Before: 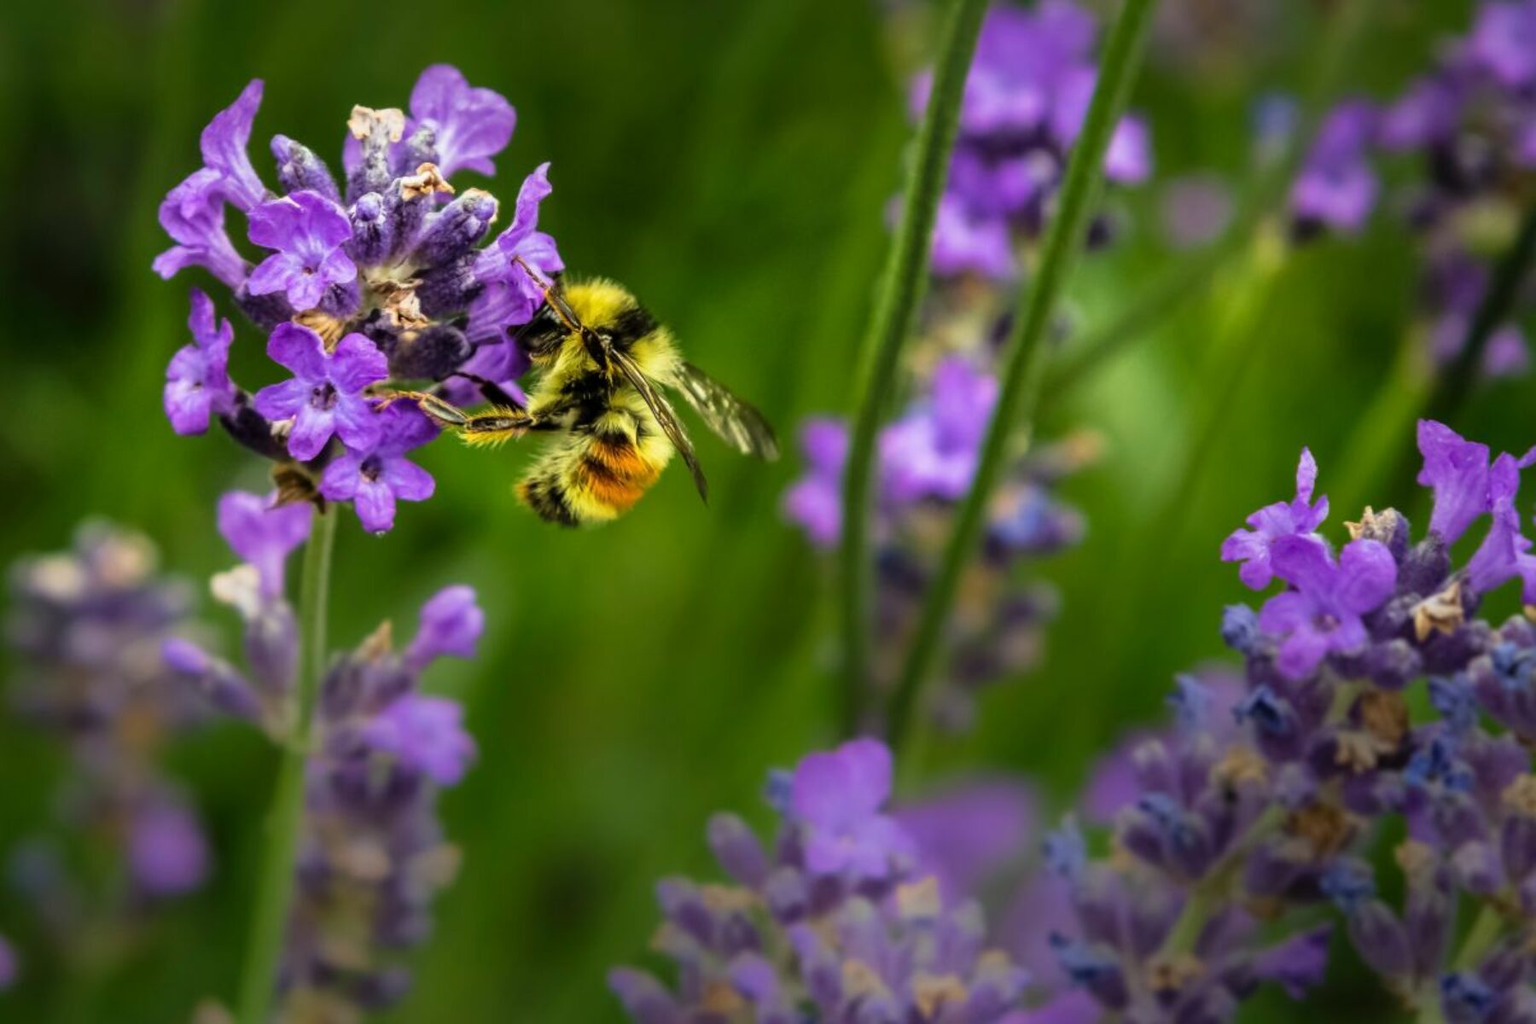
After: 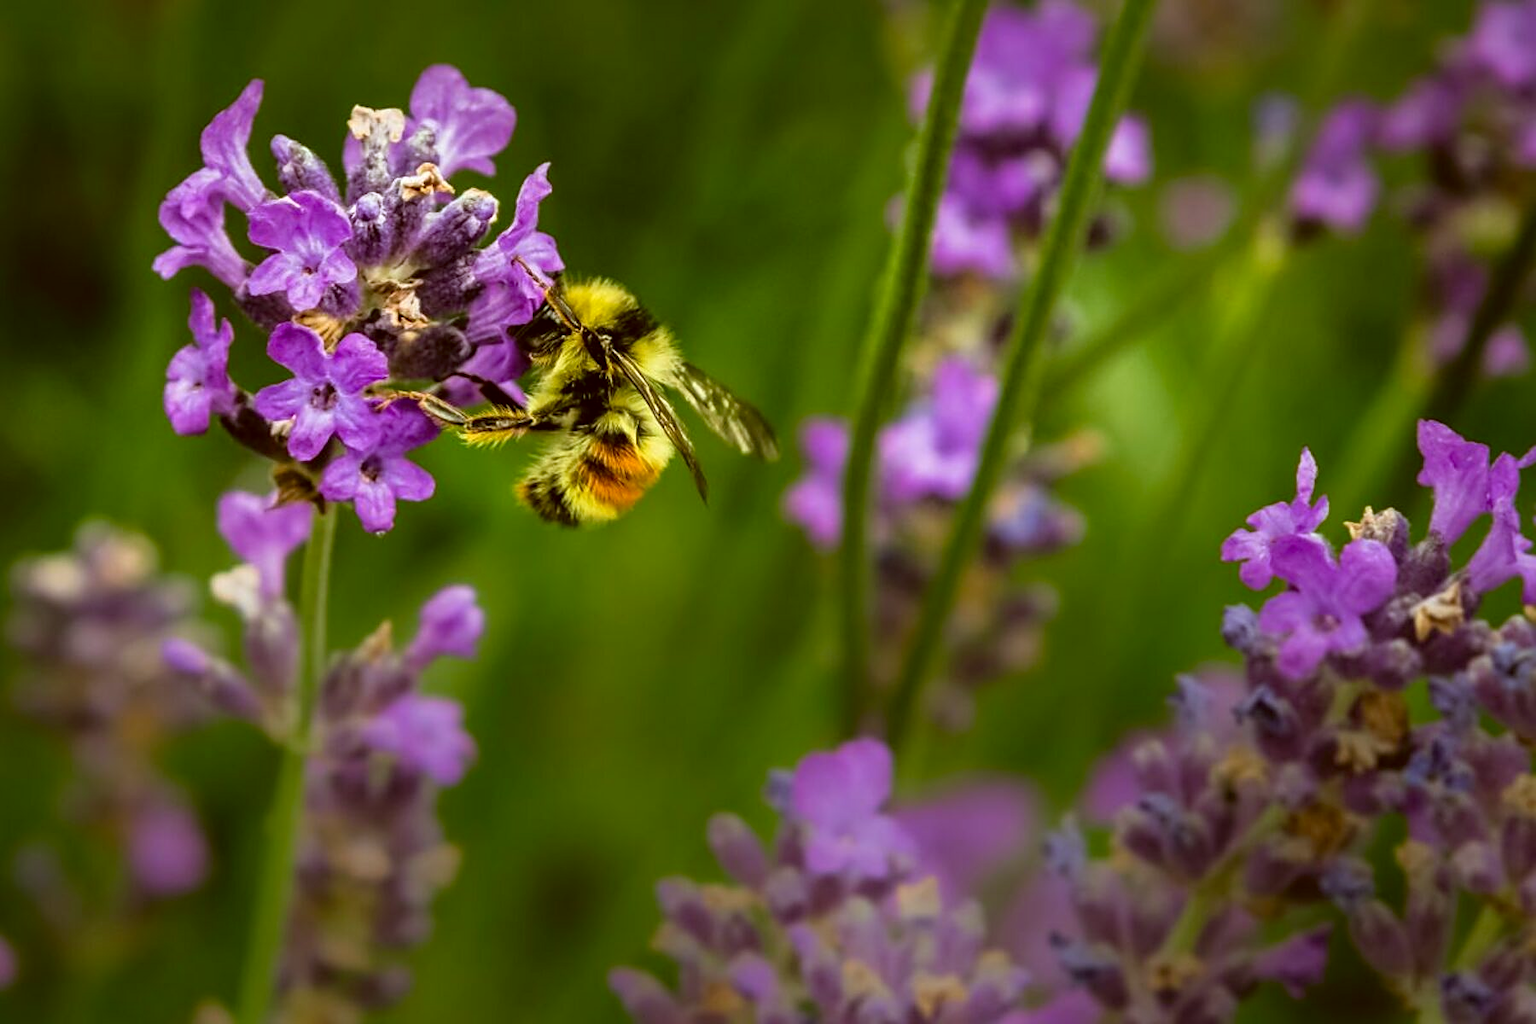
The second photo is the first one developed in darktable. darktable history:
color correction: highlights a* -0.482, highlights b* 0.161, shadows a* 4.66, shadows b* 20.72
sharpen: on, module defaults
